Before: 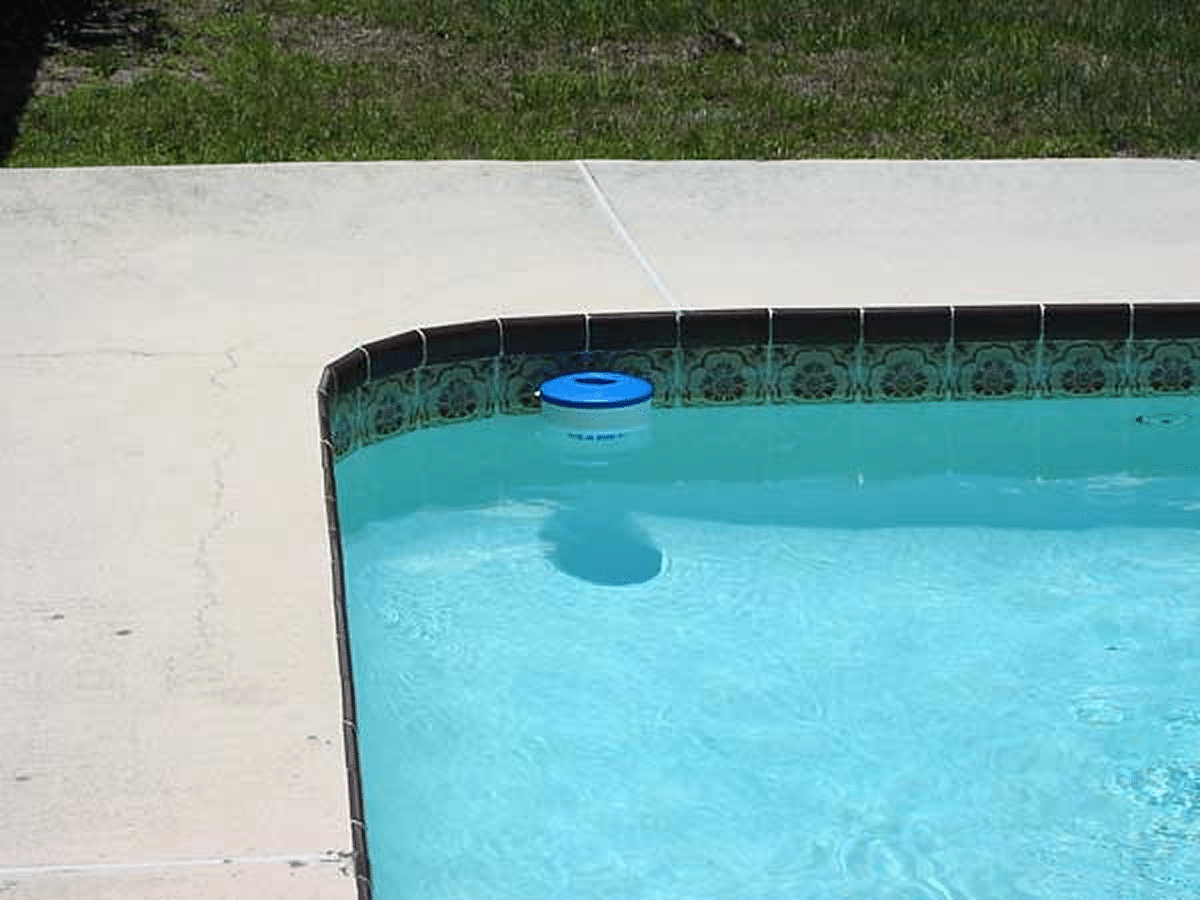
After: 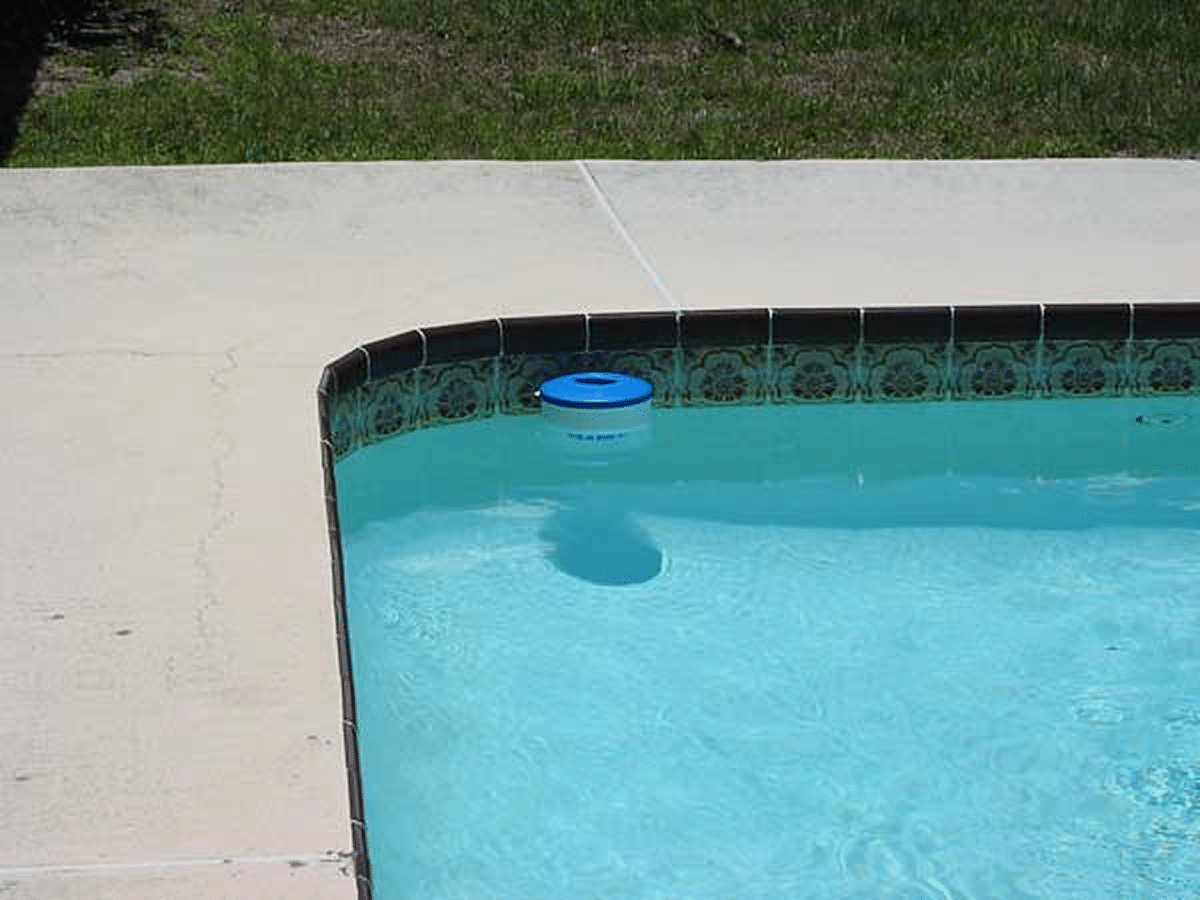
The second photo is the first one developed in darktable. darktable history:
exposure: exposure -0.242 EV, compensate highlight preservation false
white balance: emerald 1
